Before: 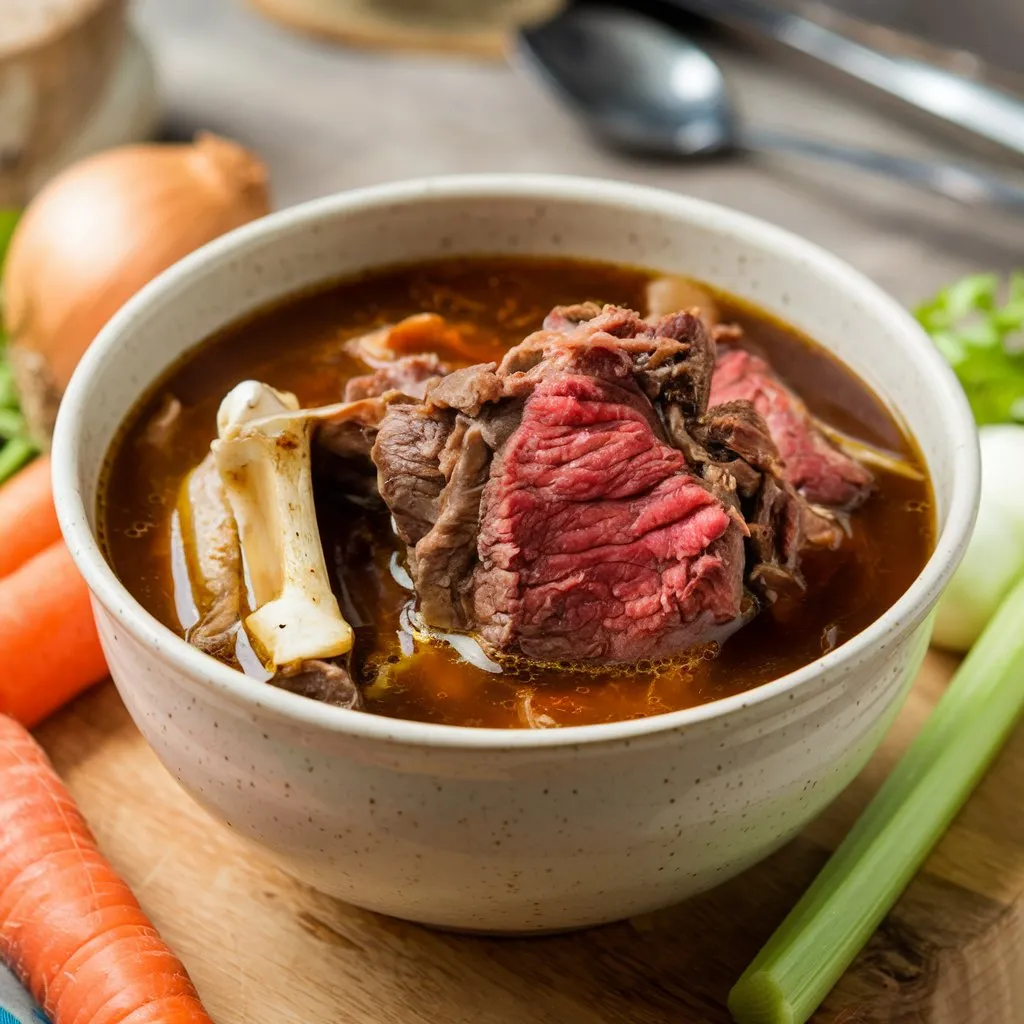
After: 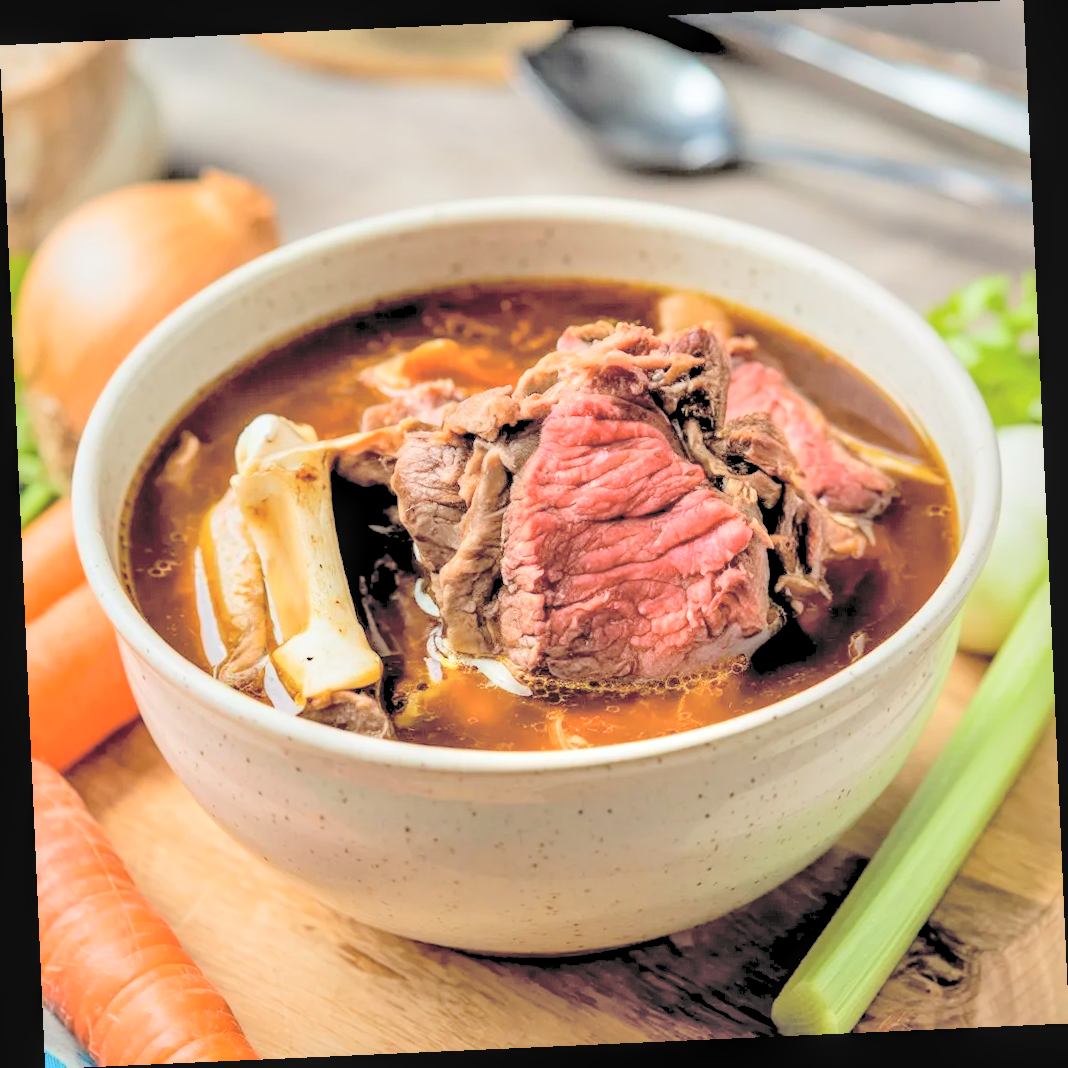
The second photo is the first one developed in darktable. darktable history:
local contrast: detail 130%
base curve: preserve colors none
rotate and perspective: rotation -2.56°, automatic cropping off
exposure: black level correction 0.007, compensate highlight preservation false
contrast brightness saturation: brightness 1
contrast equalizer: octaves 7, y [[0.6 ×6], [0.55 ×6], [0 ×6], [0 ×6], [0 ×6]], mix 0.29
